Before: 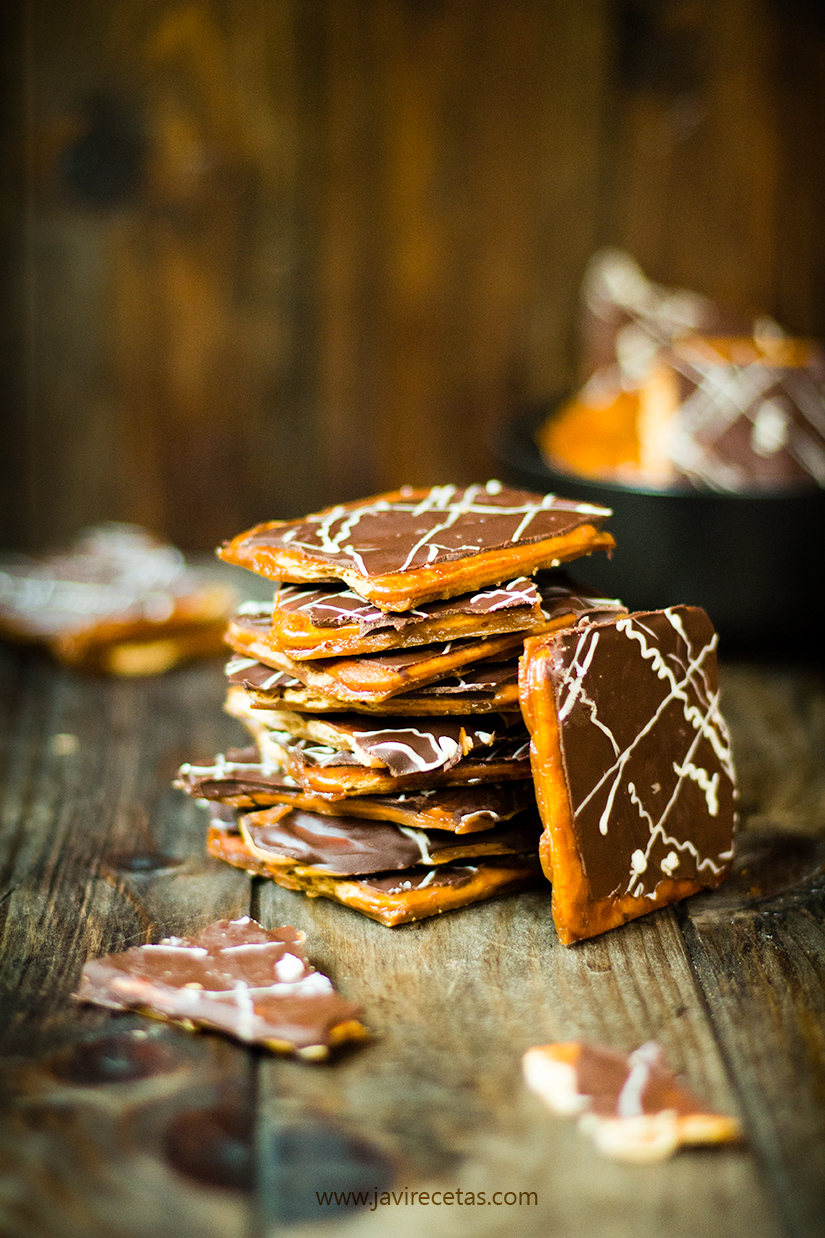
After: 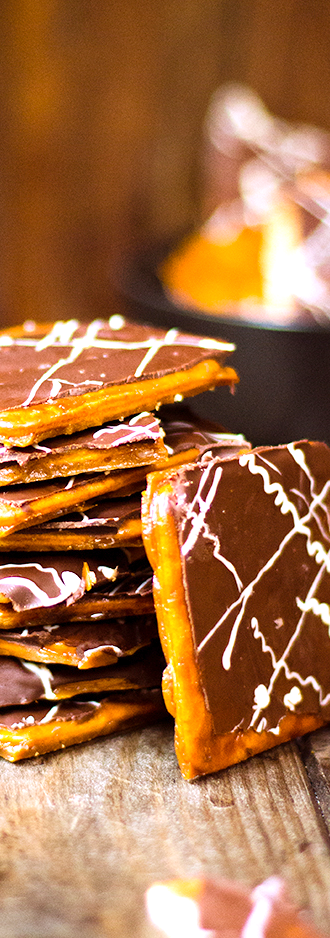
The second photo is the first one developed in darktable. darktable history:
white balance: red 1.042, blue 1.17
exposure: exposure 0.496 EV, compensate highlight preservation false
rgb levels: mode RGB, independent channels, levels [[0, 0.474, 1], [0, 0.5, 1], [0, 0.5, 1]]
crop: left 45.721%, top 13.393%, right 14.118%, bottom 10.01%
